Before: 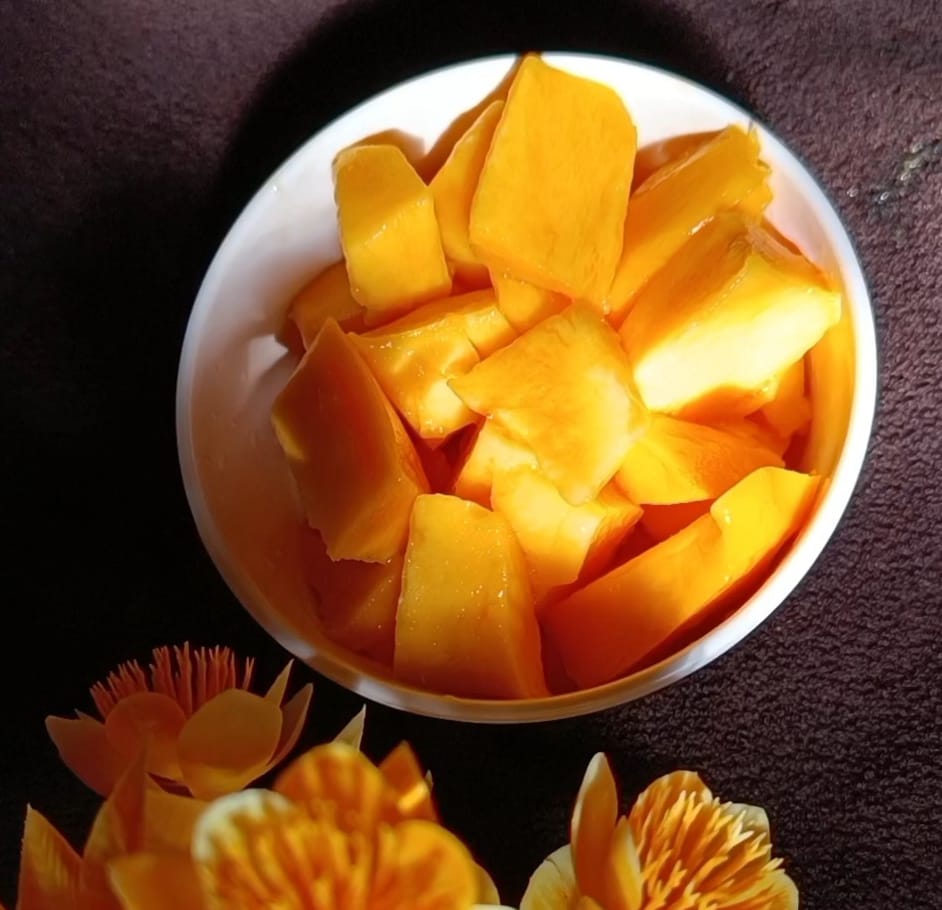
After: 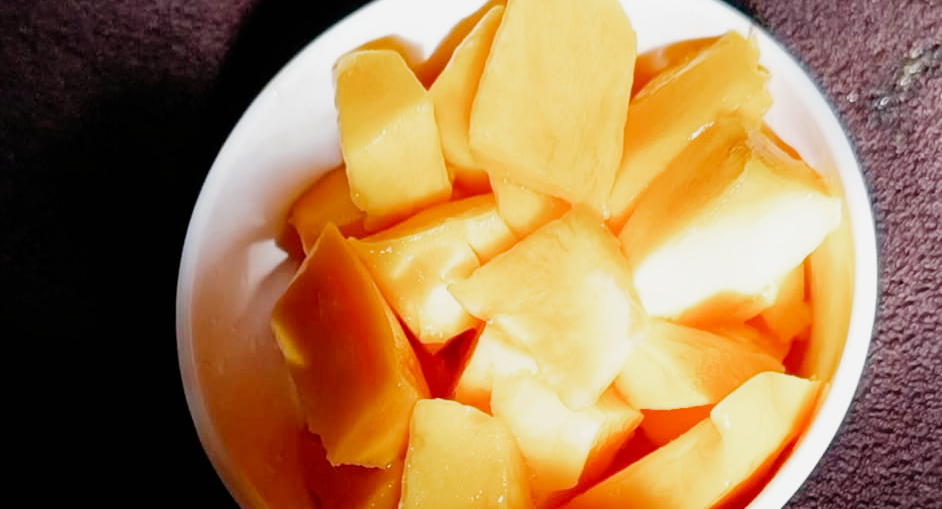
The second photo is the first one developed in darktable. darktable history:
filmic rgb: black relative exposure -7.65 EV, white relative exposure 4.56 EV, hardness 3.61, contrast 1.058, add noise in highlights 0, preserve chrominance no, color science v3 (2019), use custom middle-gray values true, contrast in highlights soft
crop and rotate: top 10.538%, bottom 33.432%
exposure: exposure 1 EV, compensate exposure bias true, compensate highlight preservation false
